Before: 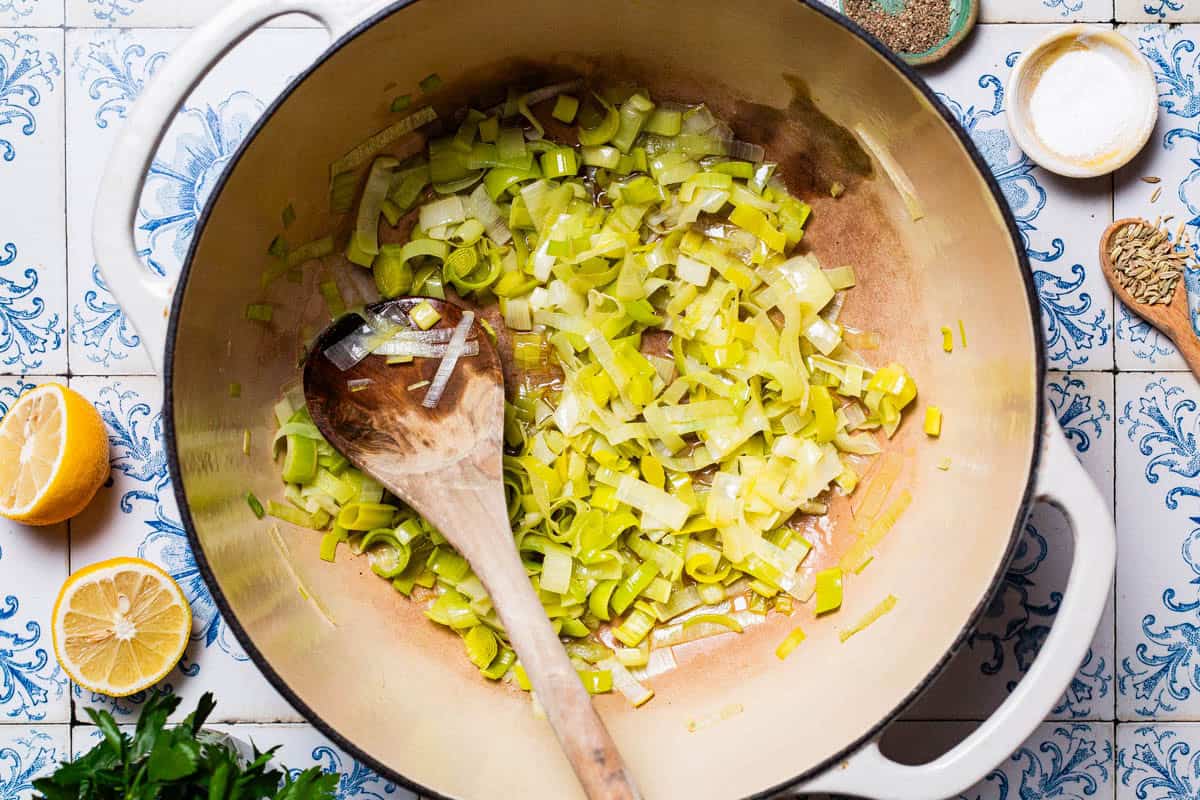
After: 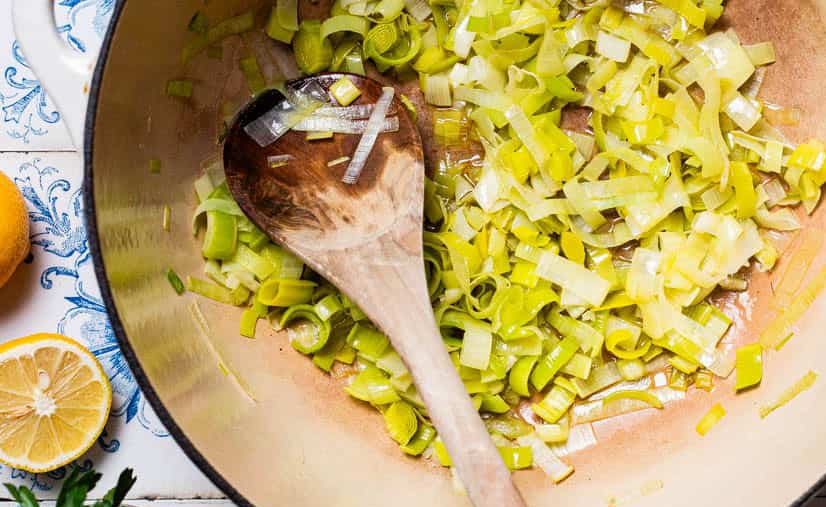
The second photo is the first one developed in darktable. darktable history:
crop: left 6.694%, top 28.037%, right 24.191%, bottom 8.516%
